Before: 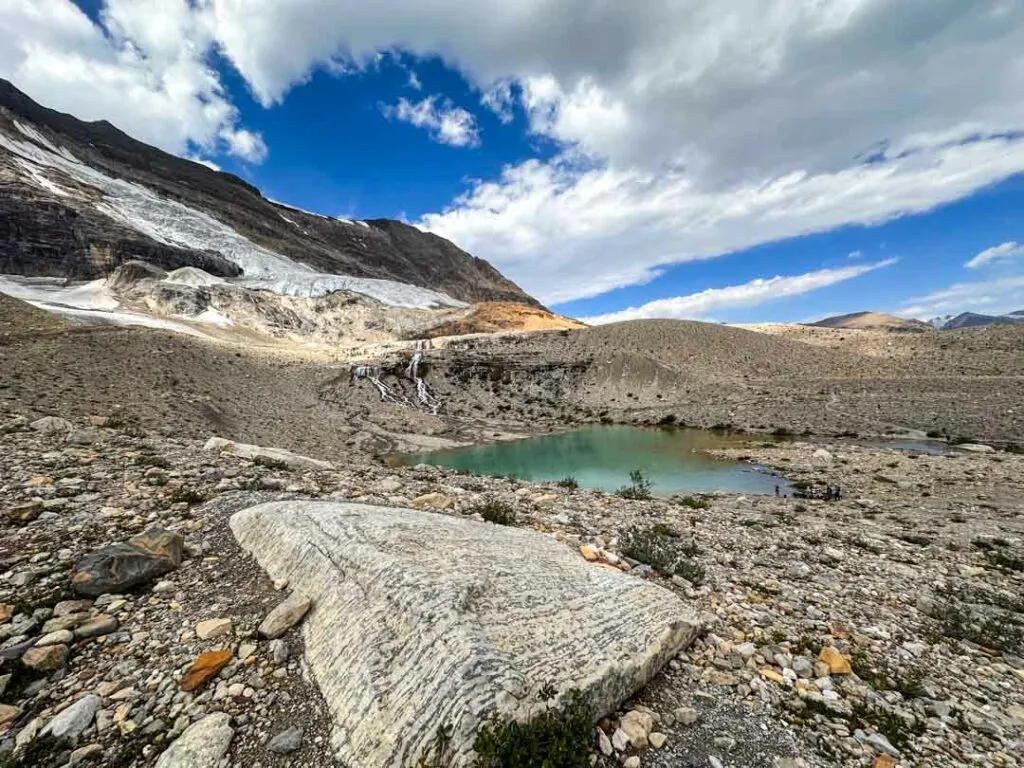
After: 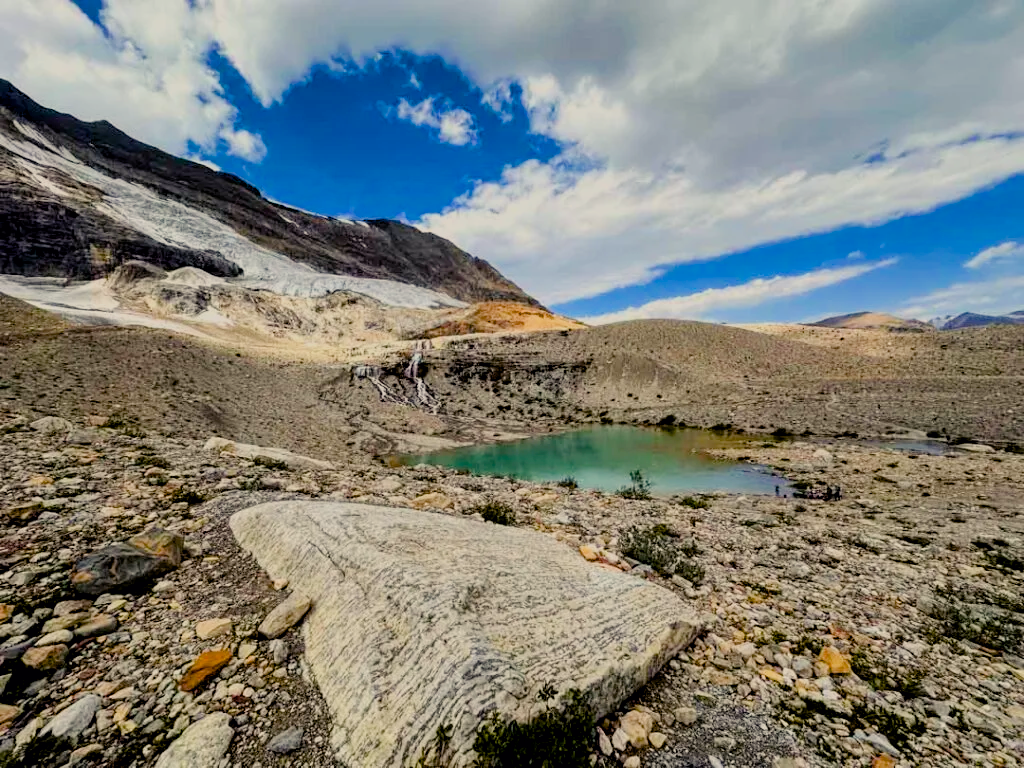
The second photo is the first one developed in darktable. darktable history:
color balance rgb: shadows lift › chroma 3%, shadows lift › hue 280.8°, power › hue 330°, highlights gain › chroma 3%, highlights gain › hue 75.6°, global offset › luminance -1%, perceptual saturation grading › global saturation 20%, perceptual saturation grading › highlights -25%, perceptual saturation grading › shadows 50%, global vibrance 20%
filmic rgb: black relative exposure -7.65 EV, white relative exposure 4.56 EV, hardness 3.61, color science v6 (2022)
